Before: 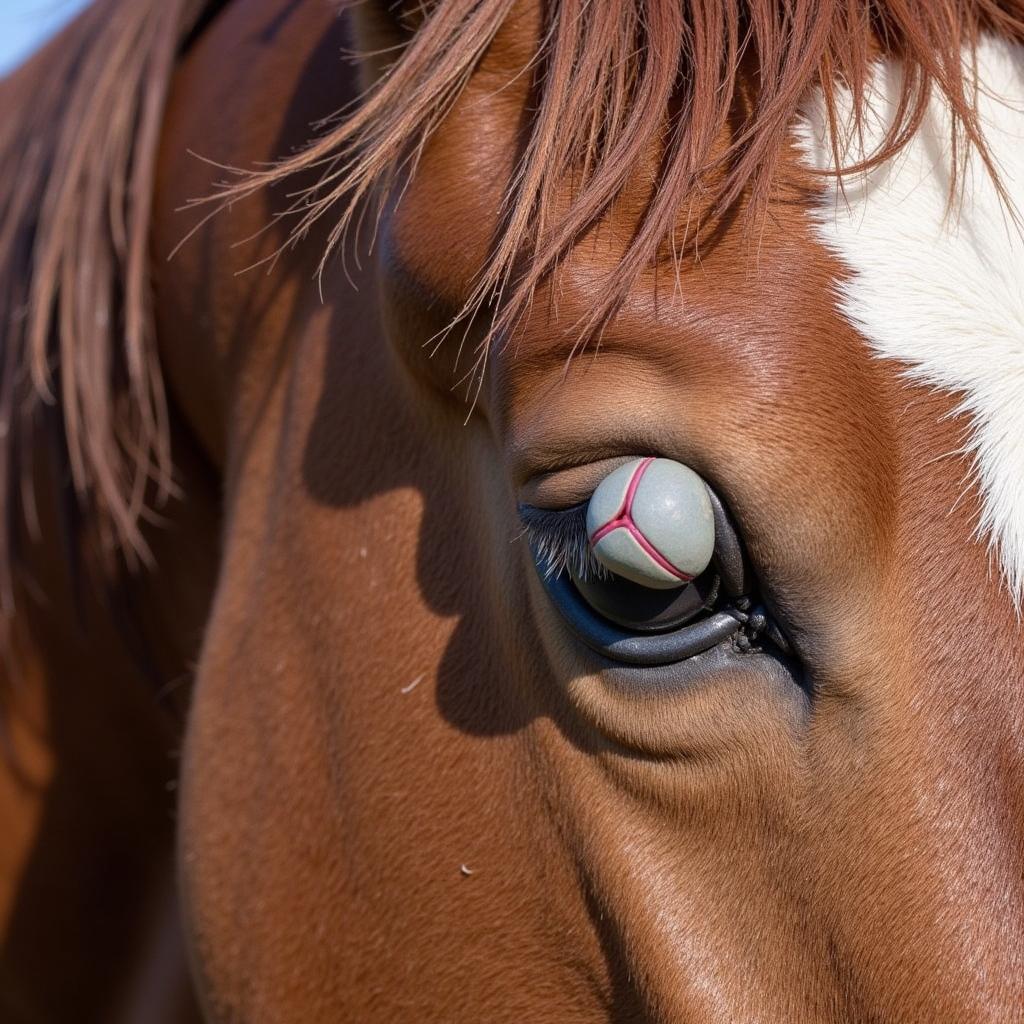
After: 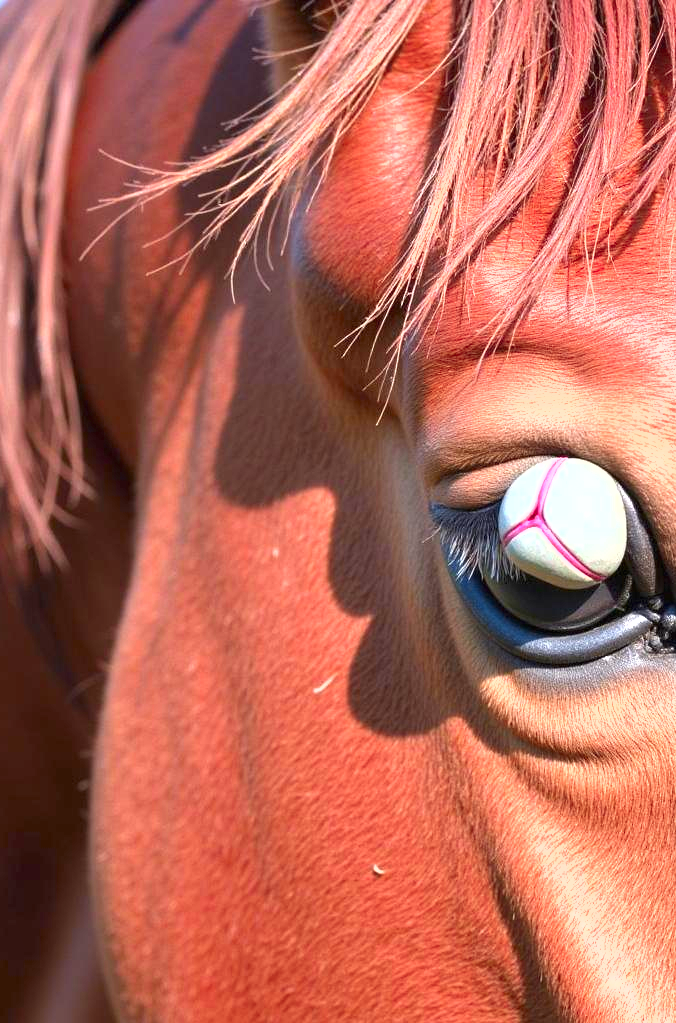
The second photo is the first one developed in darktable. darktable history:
color zones: curves: ch1 [(0.24, 0.634) (0.75, 0.5)]; ch2 [(0.253, 0.437) (0.745, 0.491)]
exposure: black level correction 0, exposure 1.669 EV, compensate exposure bias true, compensate highlight preservation false
shadows and highlights: radius 128.33, shadows 21.06, highlights -21.33, low approximation 0.01
crop and rotate: left 8.654%, right 25.256%
